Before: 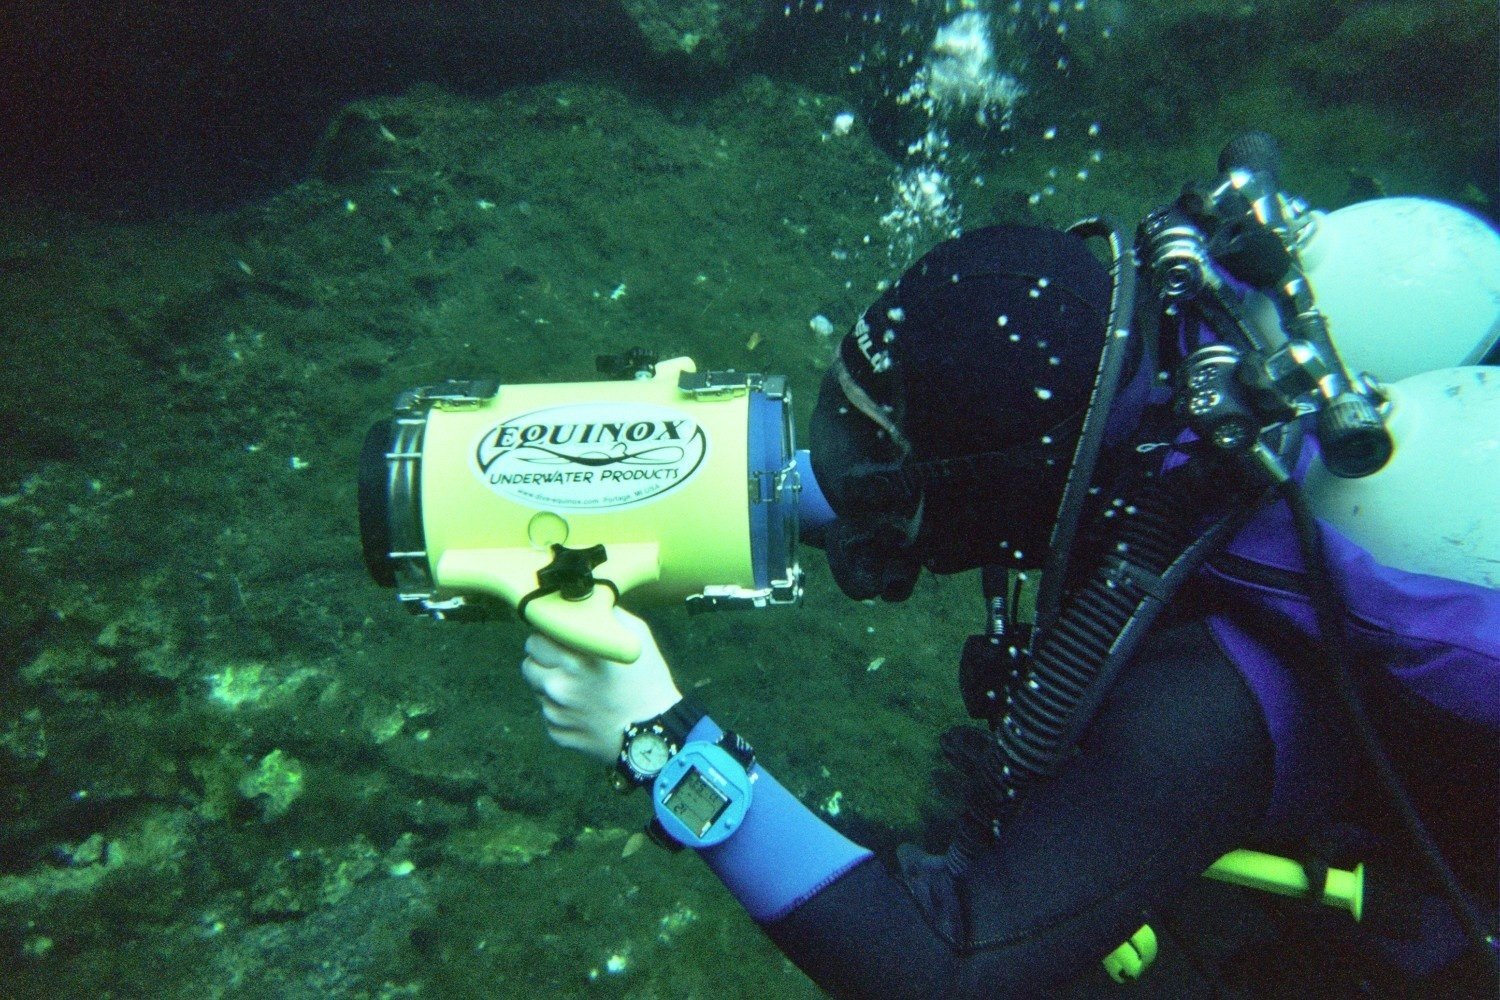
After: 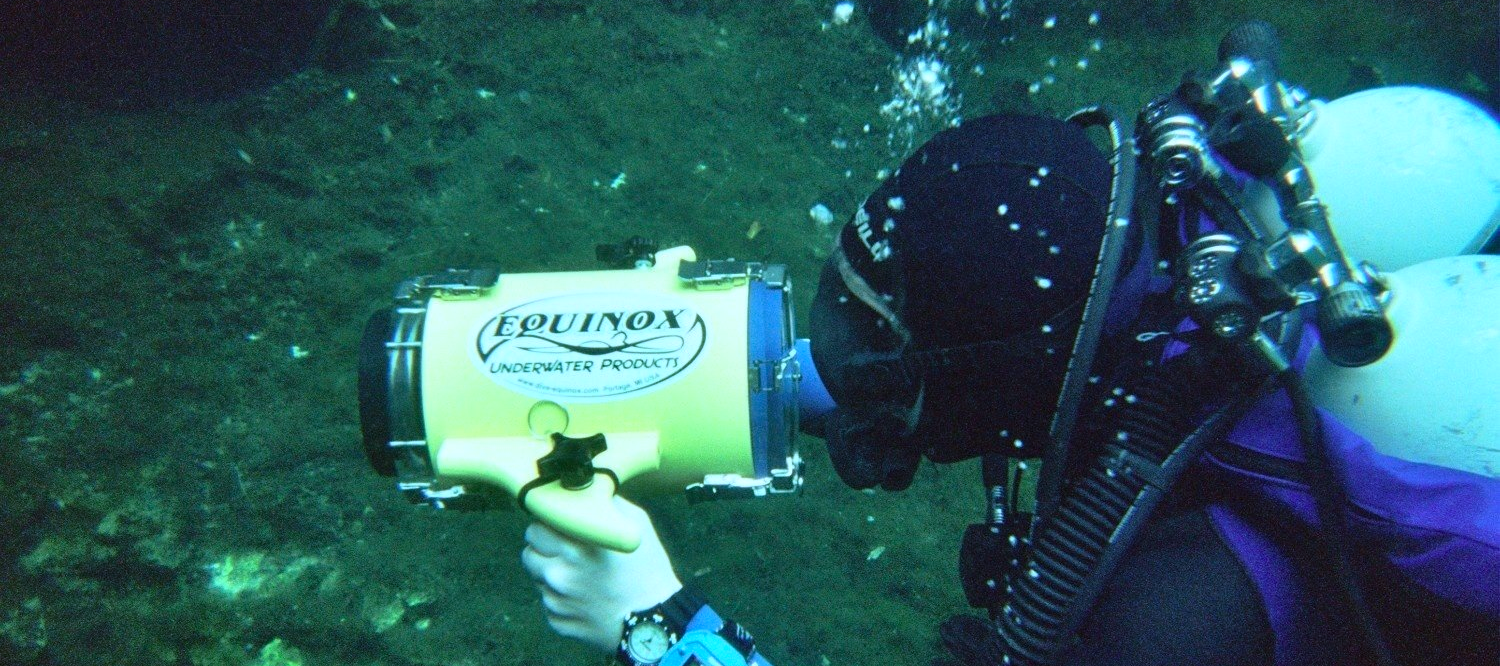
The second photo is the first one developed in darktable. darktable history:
crop: top 11.155%, bottom 22.159%
color calibration: illuminant as shot in camera, x 0.37, y 0.382, temperature 4313.75 K
